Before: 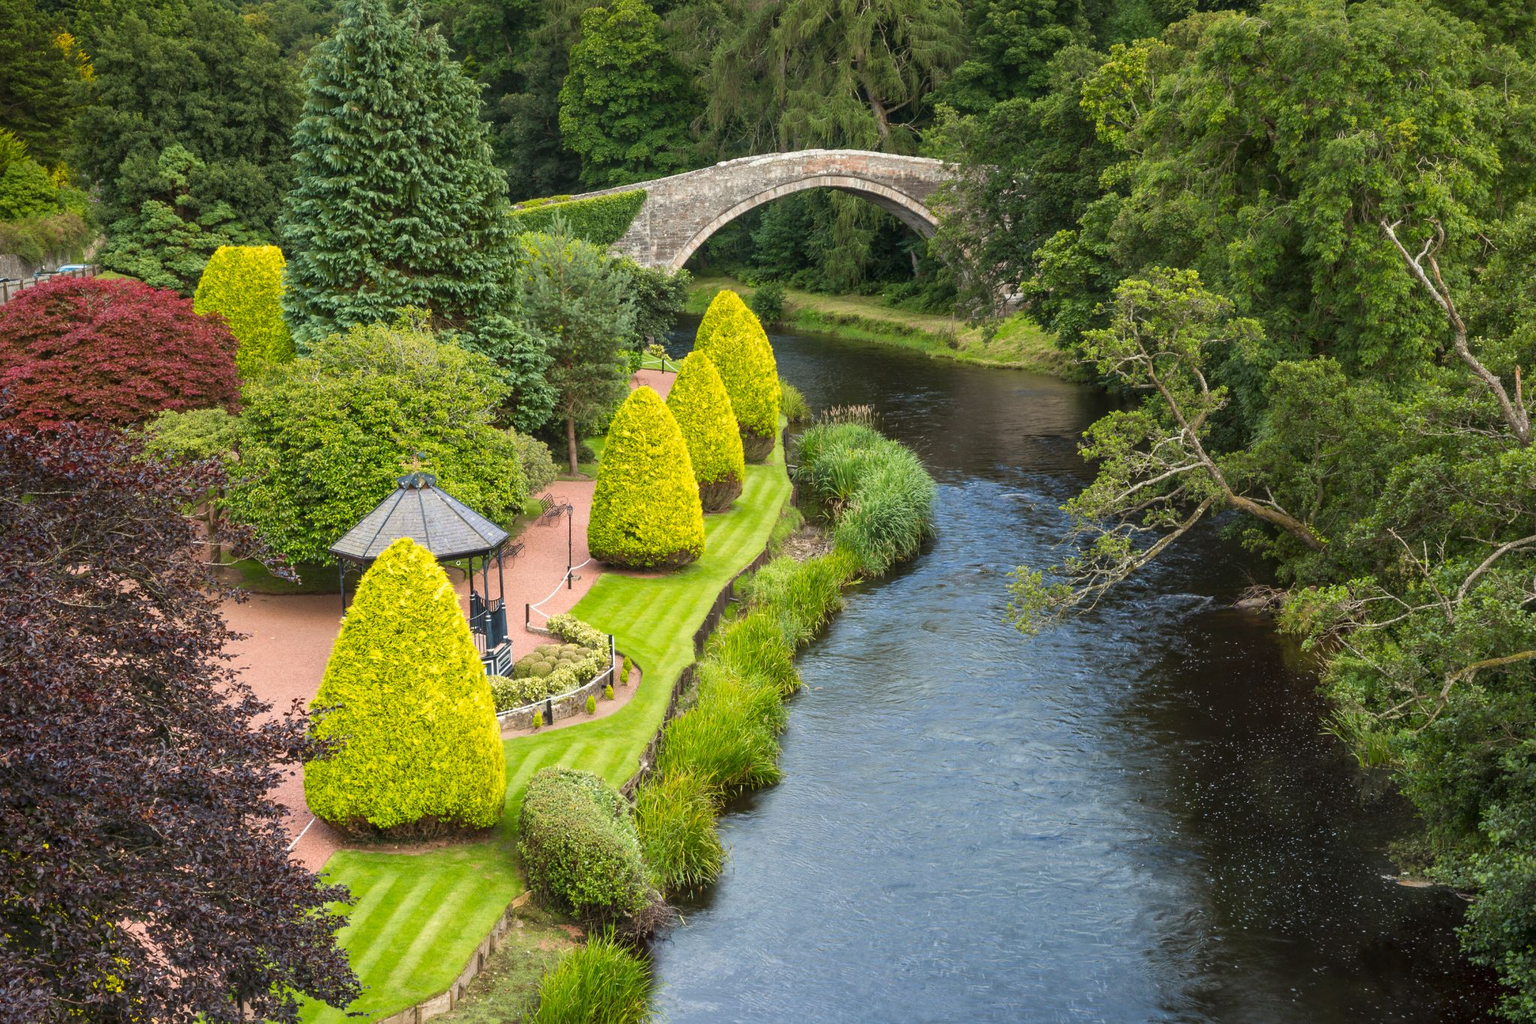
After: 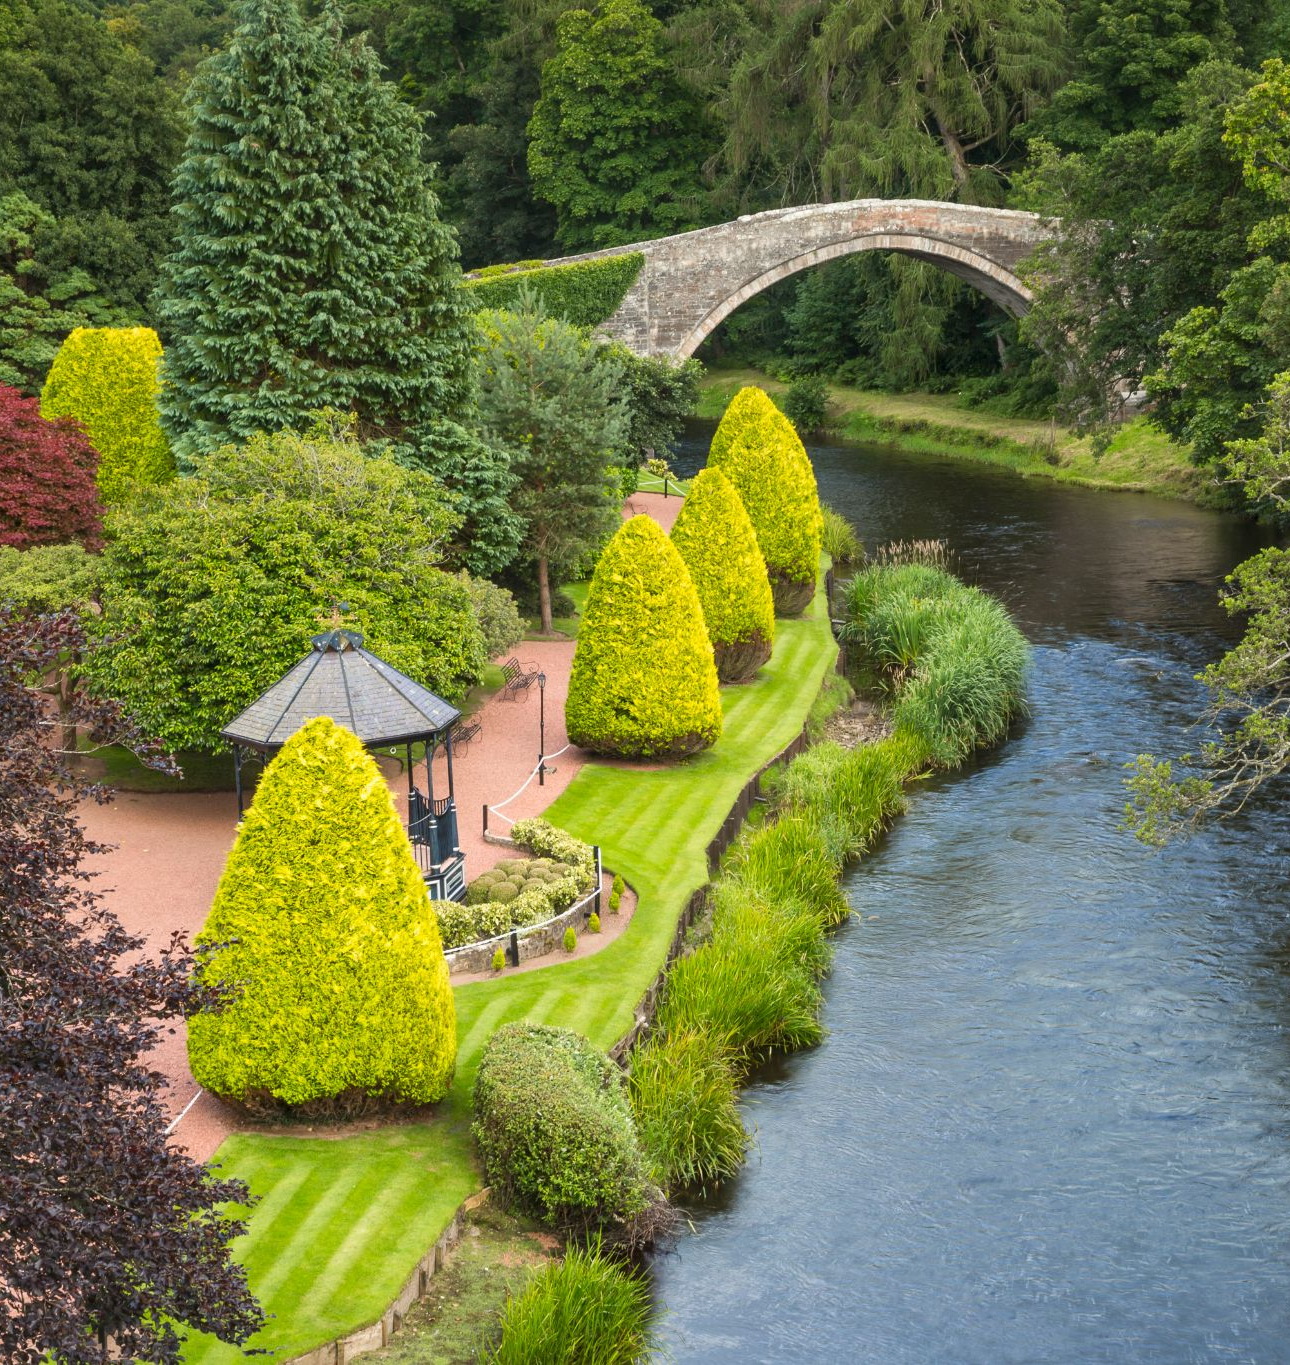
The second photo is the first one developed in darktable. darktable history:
crop: left 10.677%, right 26.29%
